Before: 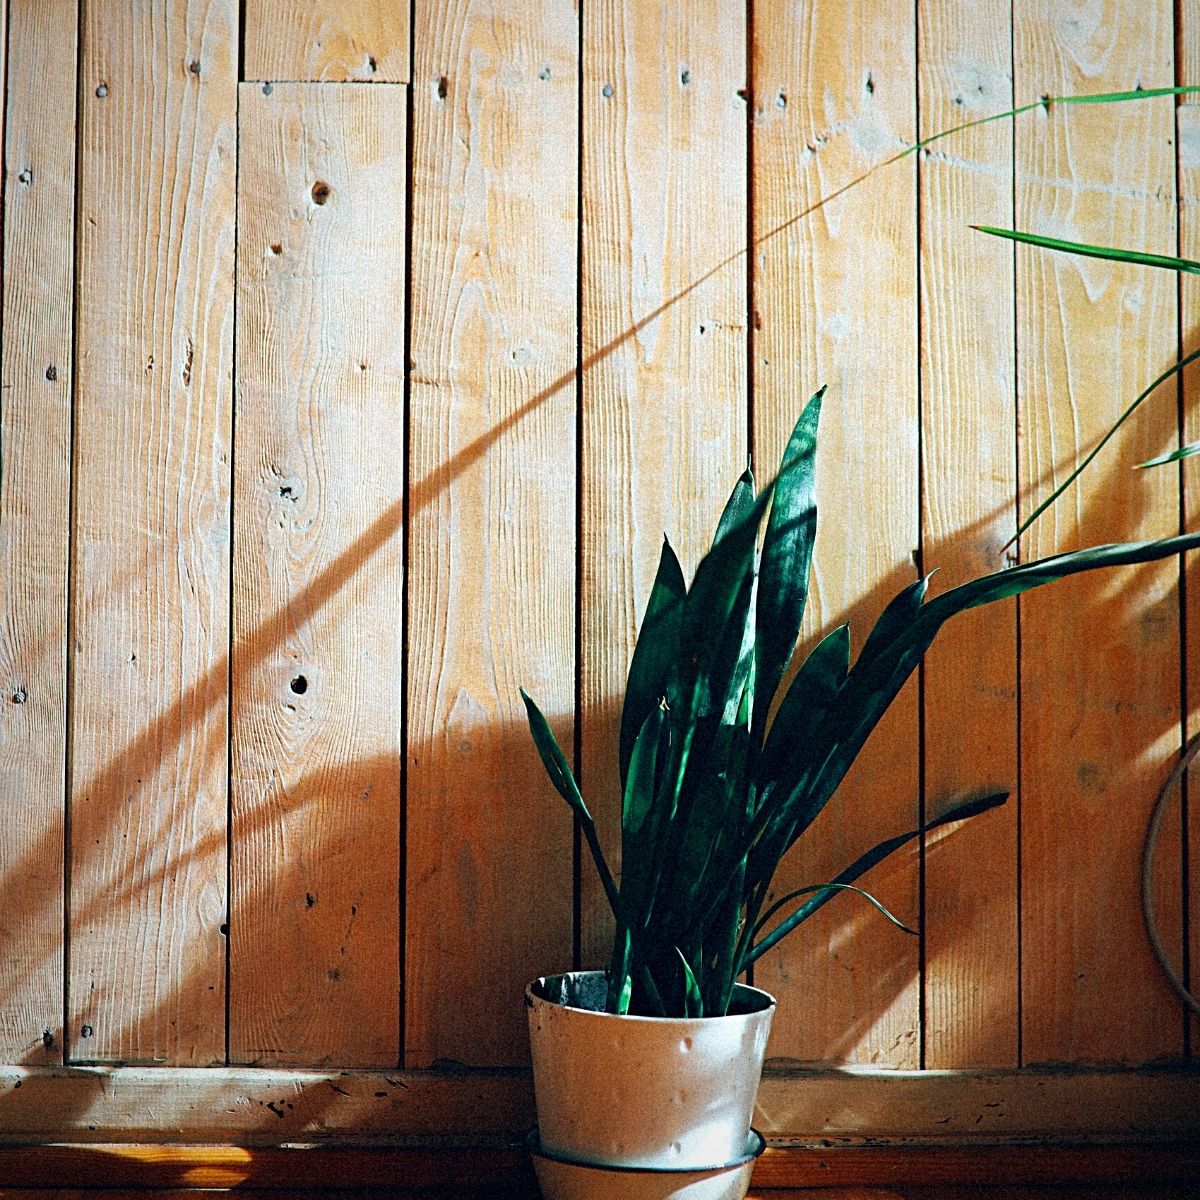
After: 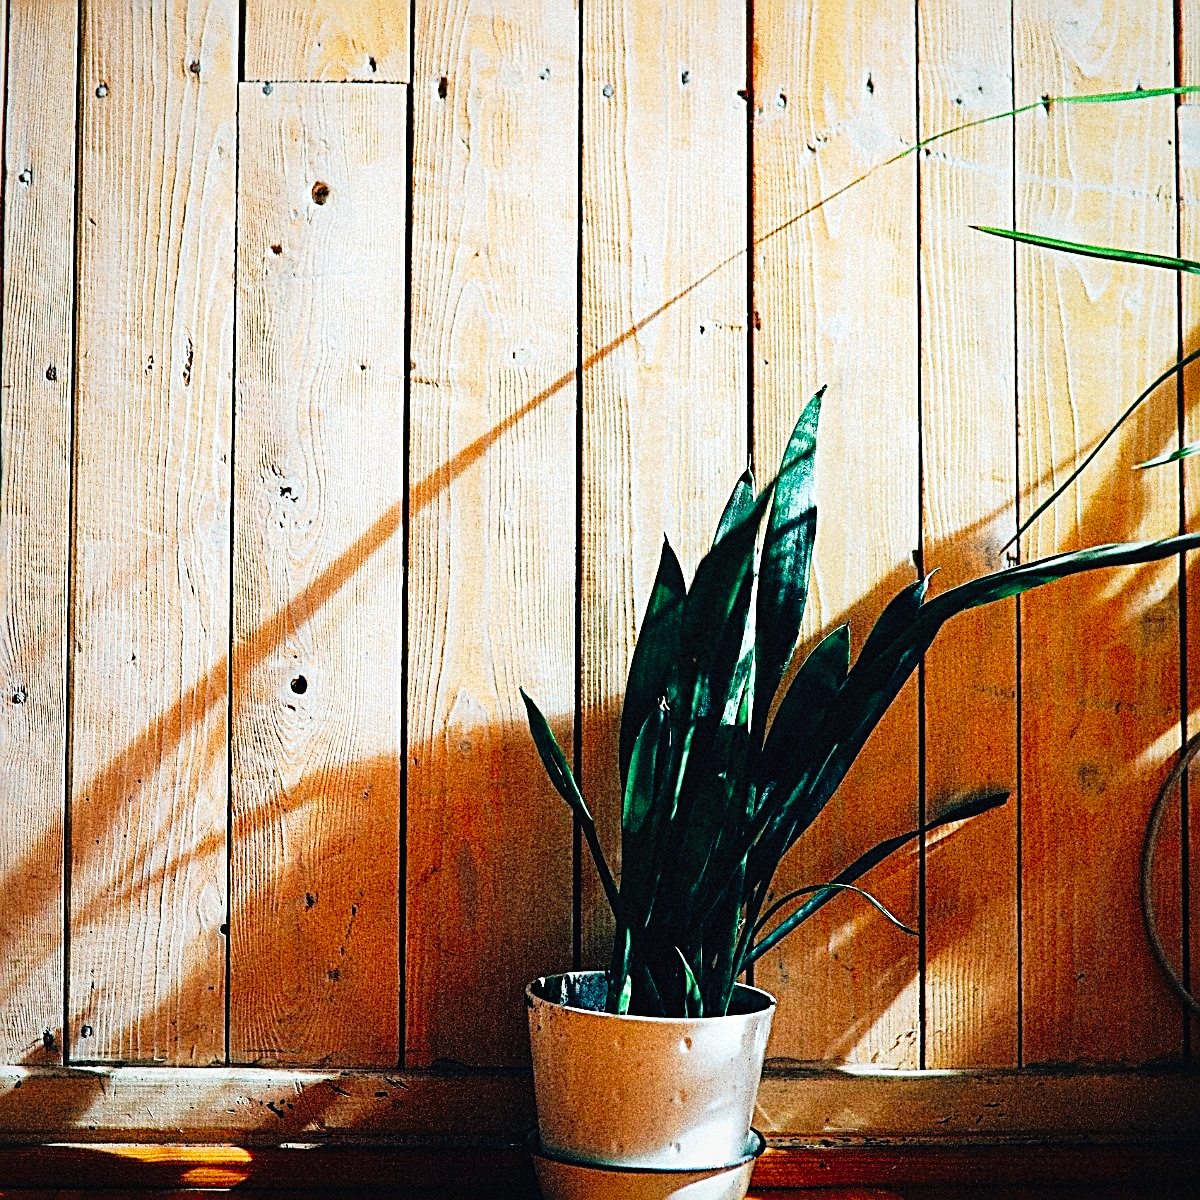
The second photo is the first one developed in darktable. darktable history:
sharpen: radius 2.6, amount 0.679
tone curve: curves: ch0 [(0, 0.014) (0.17, 0.099) (0.392, 0.438) (0.725, 0.828) (0.872, 0.918) (1, 0.981)]; ch1 [(0, 0) (0.402, 0.36) (0.489, 0.491) (0.5, 0.503) (0.515, 0.52) (0.545, 0.574) (0.615, 0.662) (0.701, 0.725) (1, 1)]; ch2 [(0, 0) (0.42, 0.458) (0.485, 0.499) (0.503, 0.503) (0.531, 0.542) (0.561, 0.594) (0.644, 0.694) (0.717, 0.753) (1, 0.991)], preserve colors none
exposure: exposure 0.187 EV, compensate exposure bias true, compensate highlight preservation false
